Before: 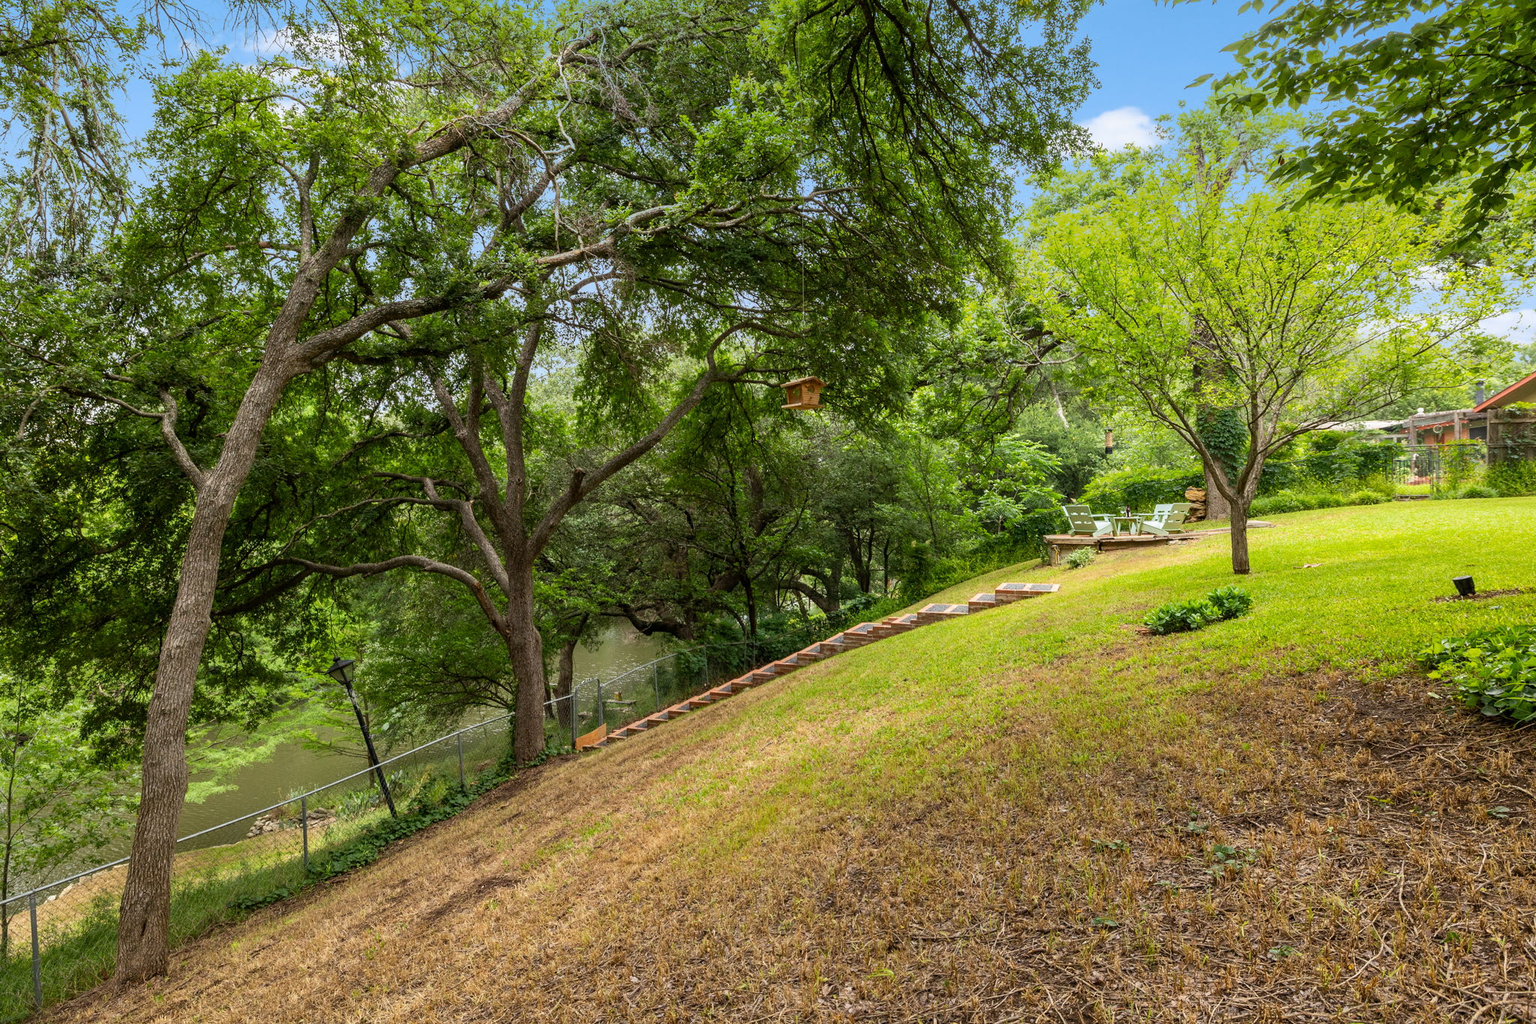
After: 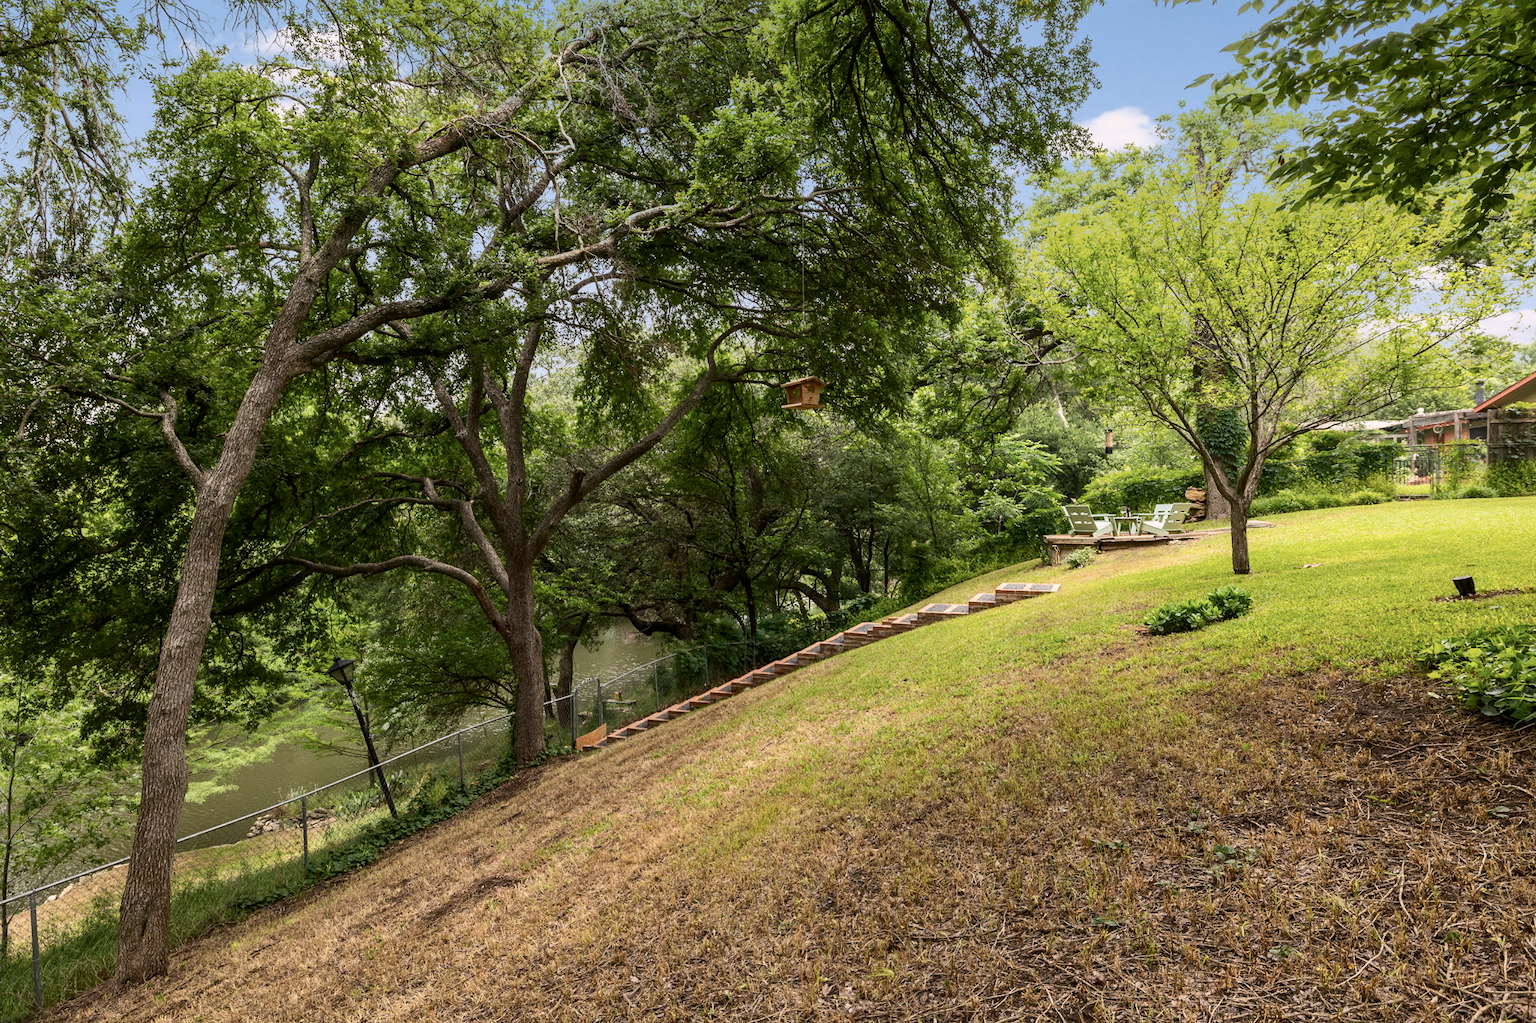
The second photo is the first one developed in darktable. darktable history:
contrast brightness saturation: contrast 0.13, brightness -0.05, saturation 0.16
color correction: highlights a* 5.59, highlights b* 5.24, saturation 0.68
